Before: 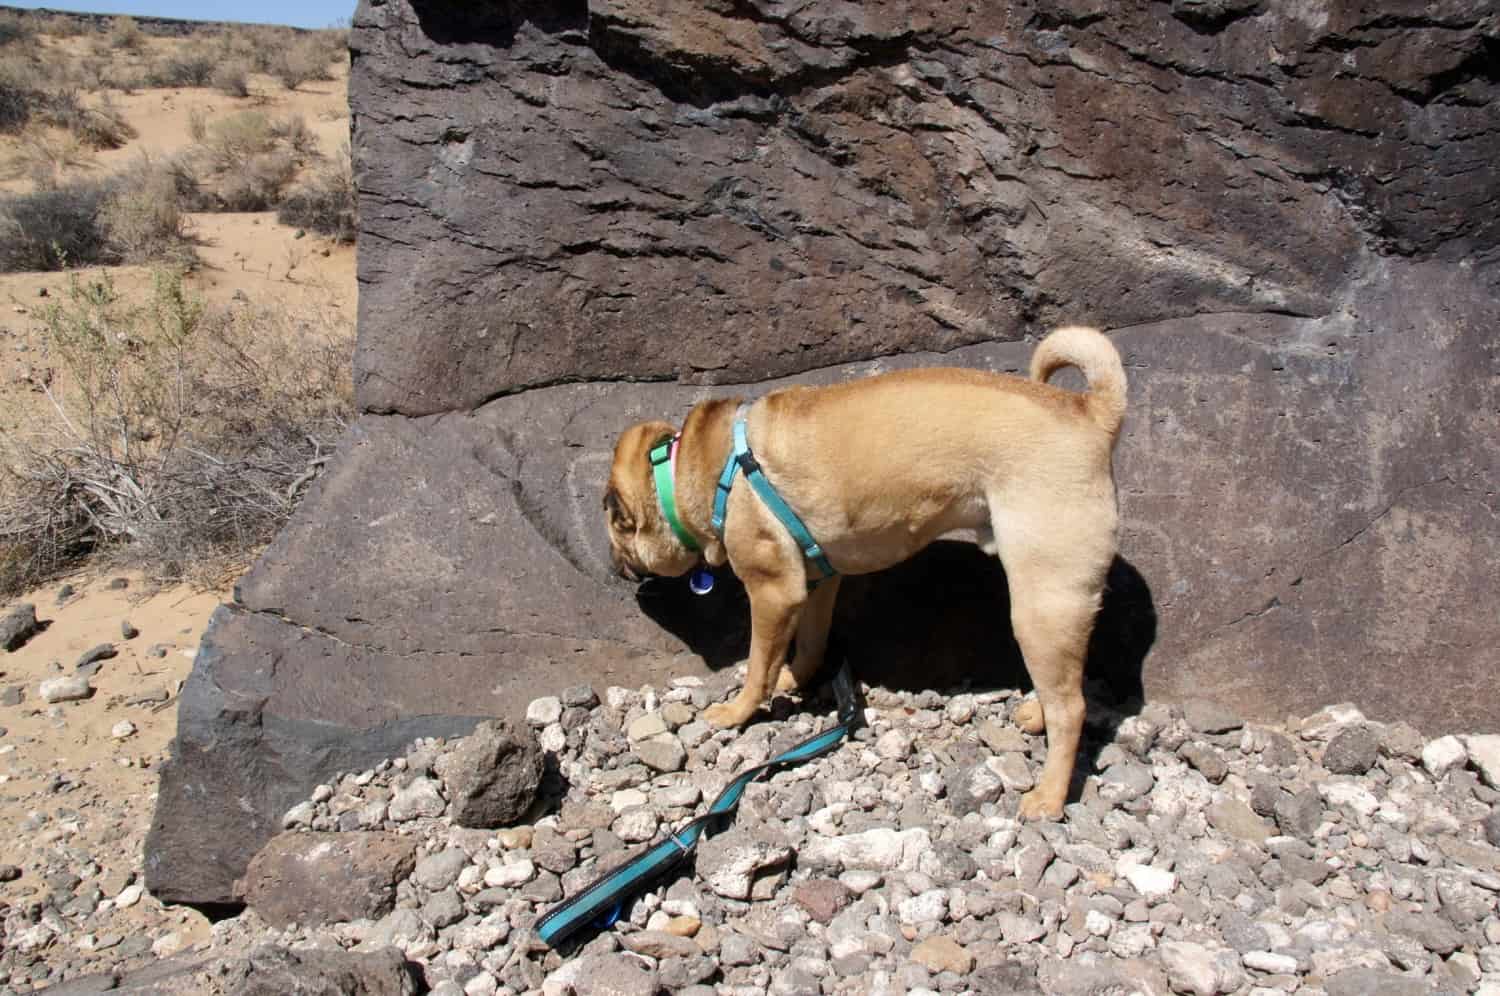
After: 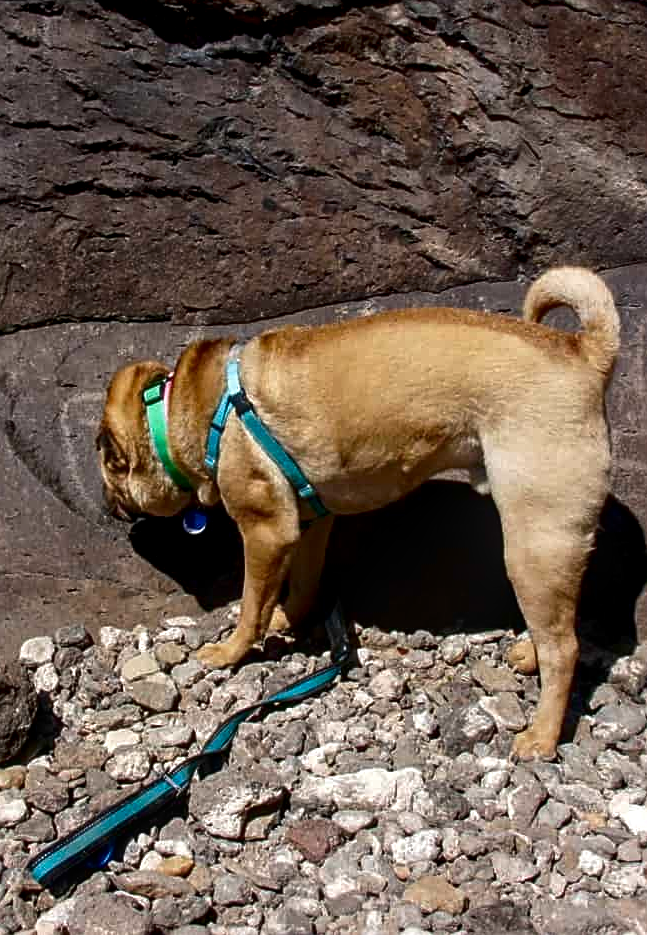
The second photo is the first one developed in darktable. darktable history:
crop: left 33.819%, top 6.031%, right 22.986%
local contrast: on, module defaults
contrast brightness saturation: brightness -0.253, saturation 0.202
sharpen: on, module defaults
